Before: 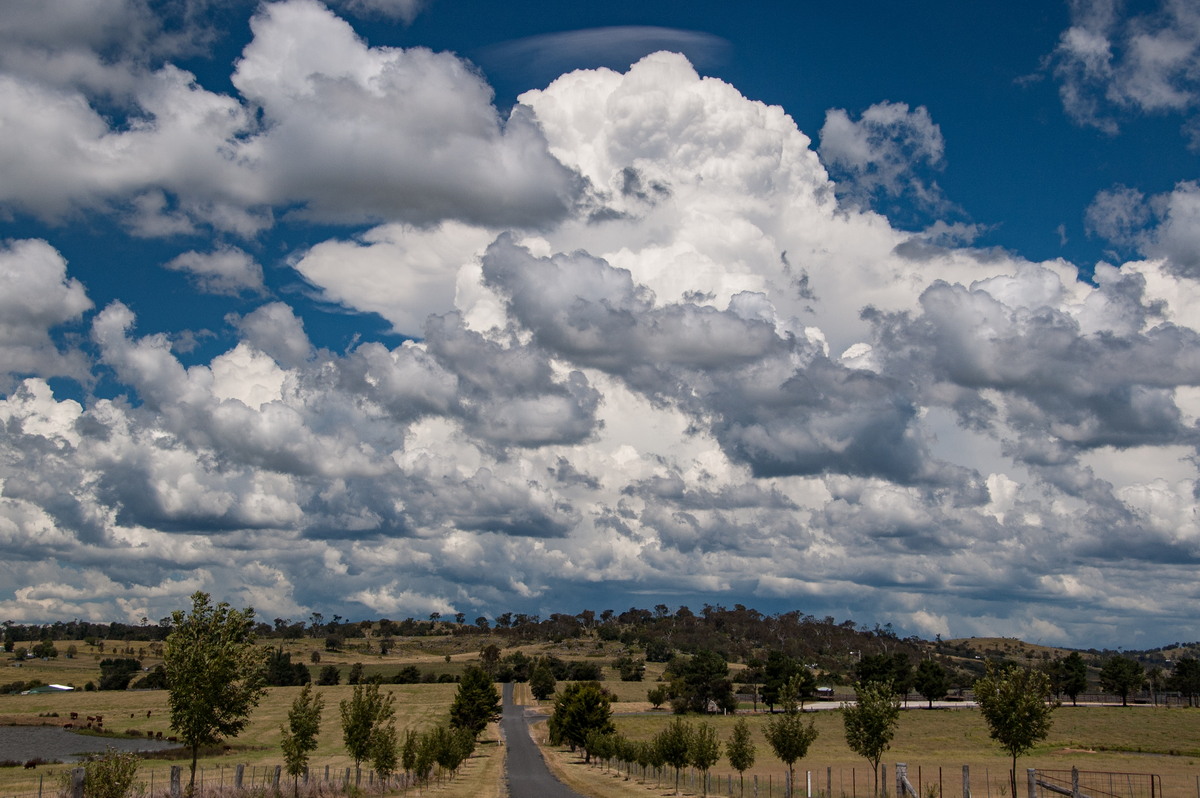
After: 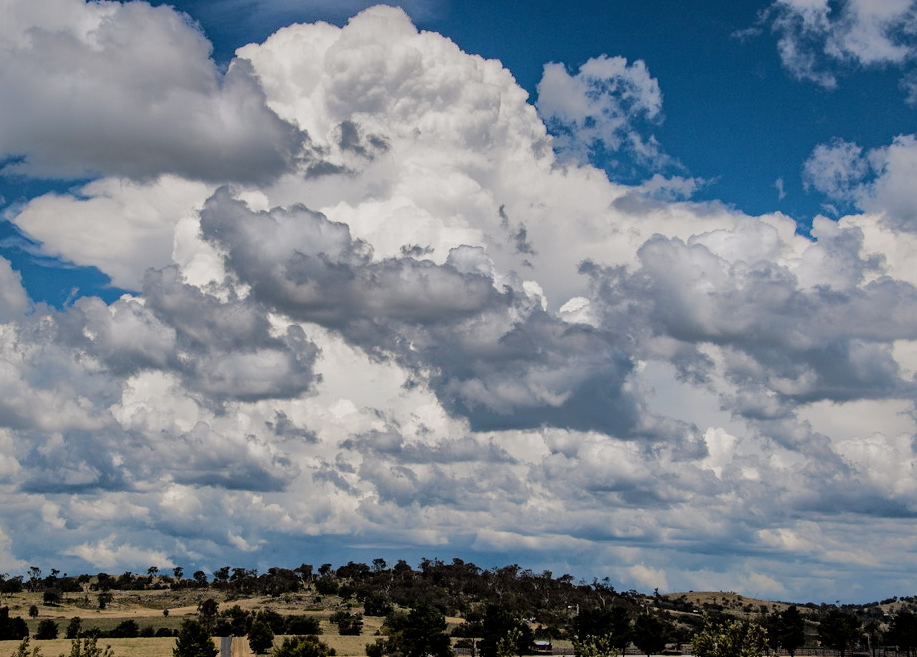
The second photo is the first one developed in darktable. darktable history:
exposure: black level correction -0.002, exposure 0.709 EV, compensate exposure bias true, compensate highlight preservation false
shadows and highlights: shadows -19.48, highlights -73.03
crop: left 23.52%, top 5.856%, bottom 11.764%
filmic rgb: black relative exposure -5.13 EV, white relative exposure 3.96 EV, hardness 2.89, contrast 1.297, highlights saturation mix -30.86%
